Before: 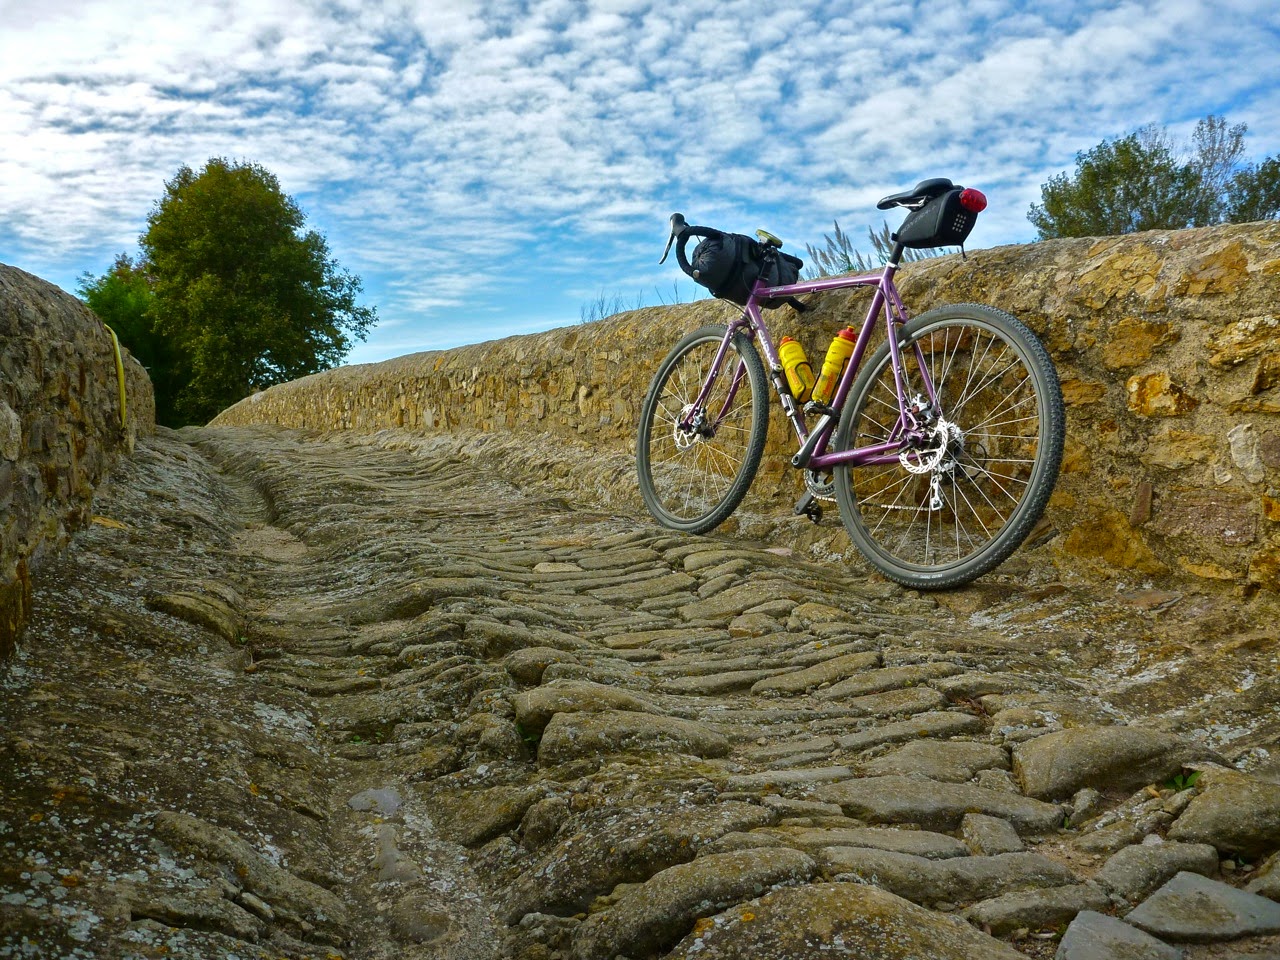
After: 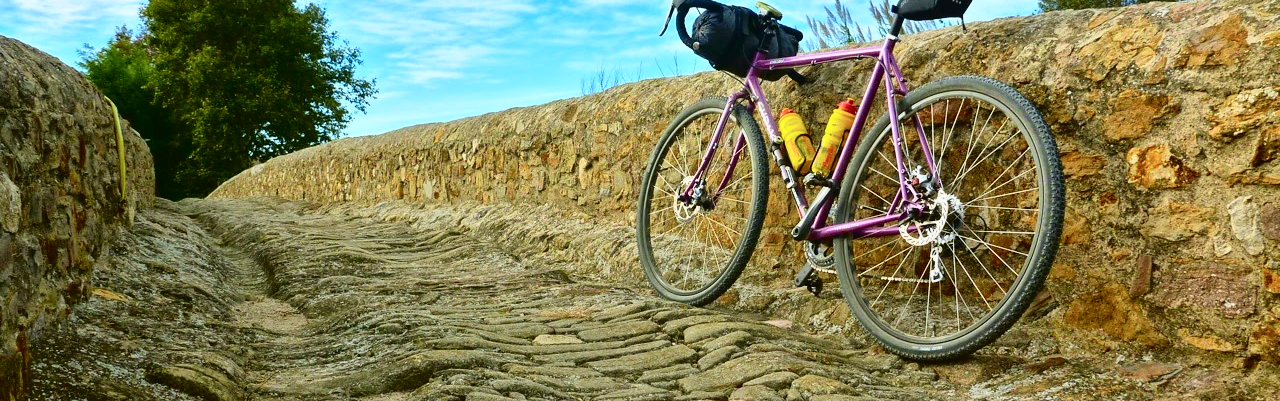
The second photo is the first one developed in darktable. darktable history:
tone curve: curves: ch0 [(0.003, 0.032) (0.037, 0.037) (0.142, 0.117) (0.279, 0.311) (0.405, 0.49) (0.526, 0.651) (0.722, 0.857) (0.875, 0.946) (1, 0.98)]; ch1 [(0, 0) (0.305, 0.325) (0.453, 0.437) (0.482, 0.474) (0.501, 0.498) (0.515, 0.523) (0.559, 0.591) (0.6, 0.643) (0.656, 0.707) (1, 1)]; ch2 [(0, 0) (0.323, 0.277) (0.424, 0.396) (0.479, 0.484) (0.499, 0.502) (0.515, 0.537) (0.573, 0.602) (0.653, 0.675) (0.75, 0.756) (1, 1)], color space Lab, independent channels, preserve colors none
crop and rotate: top 23.84%, bottom 34.294%
